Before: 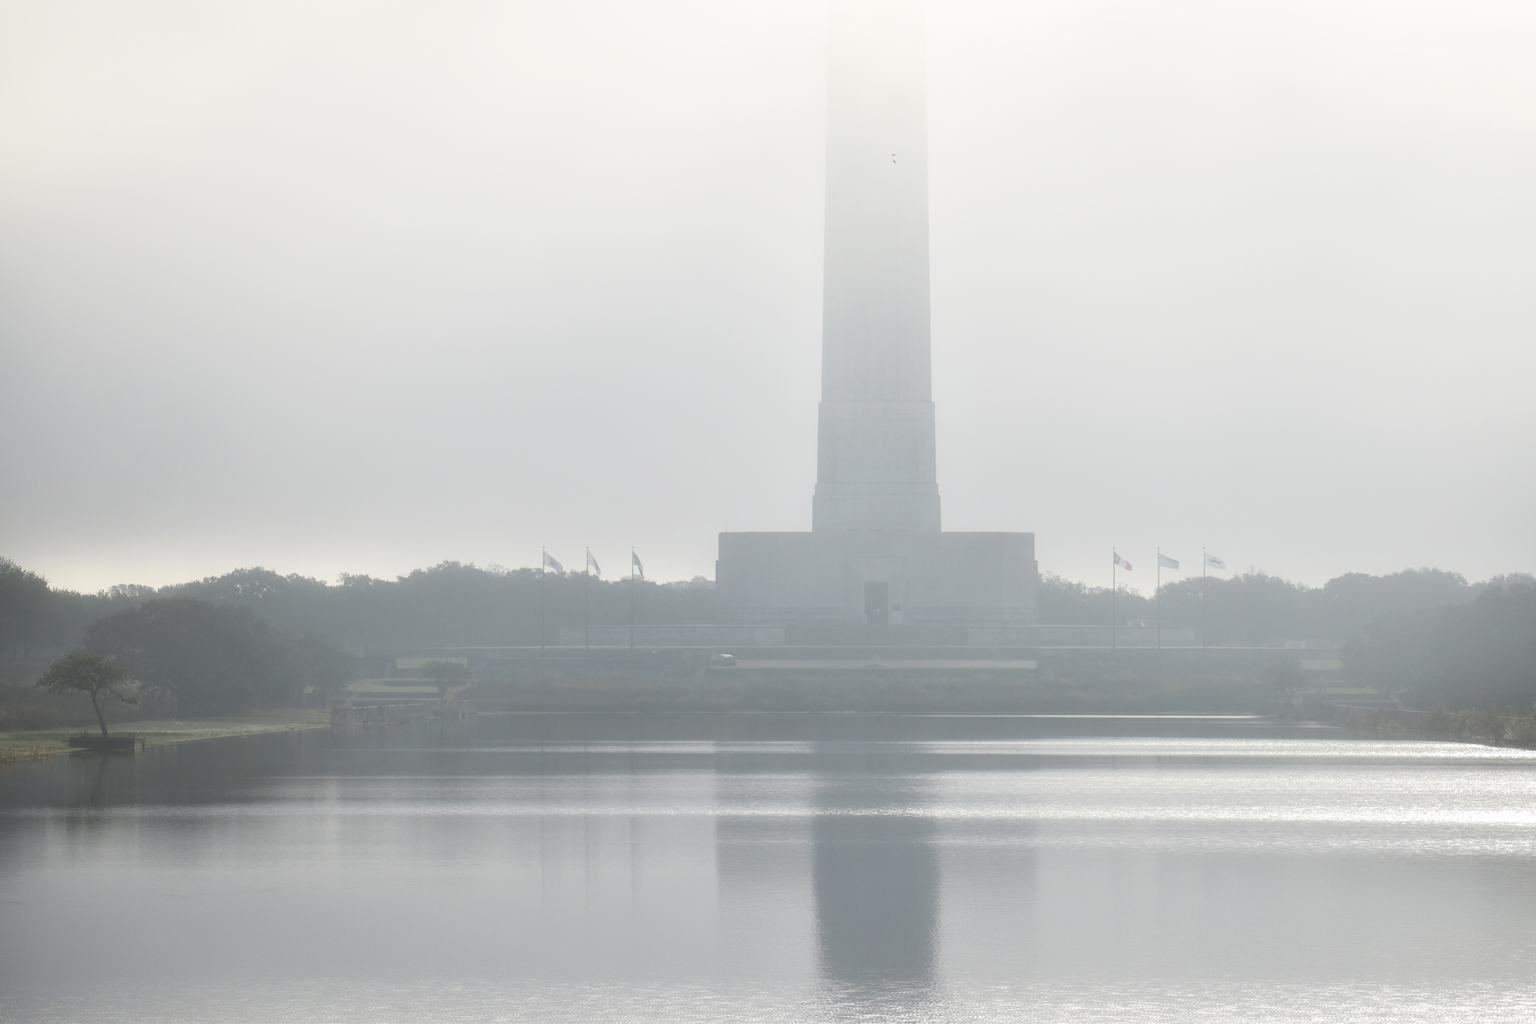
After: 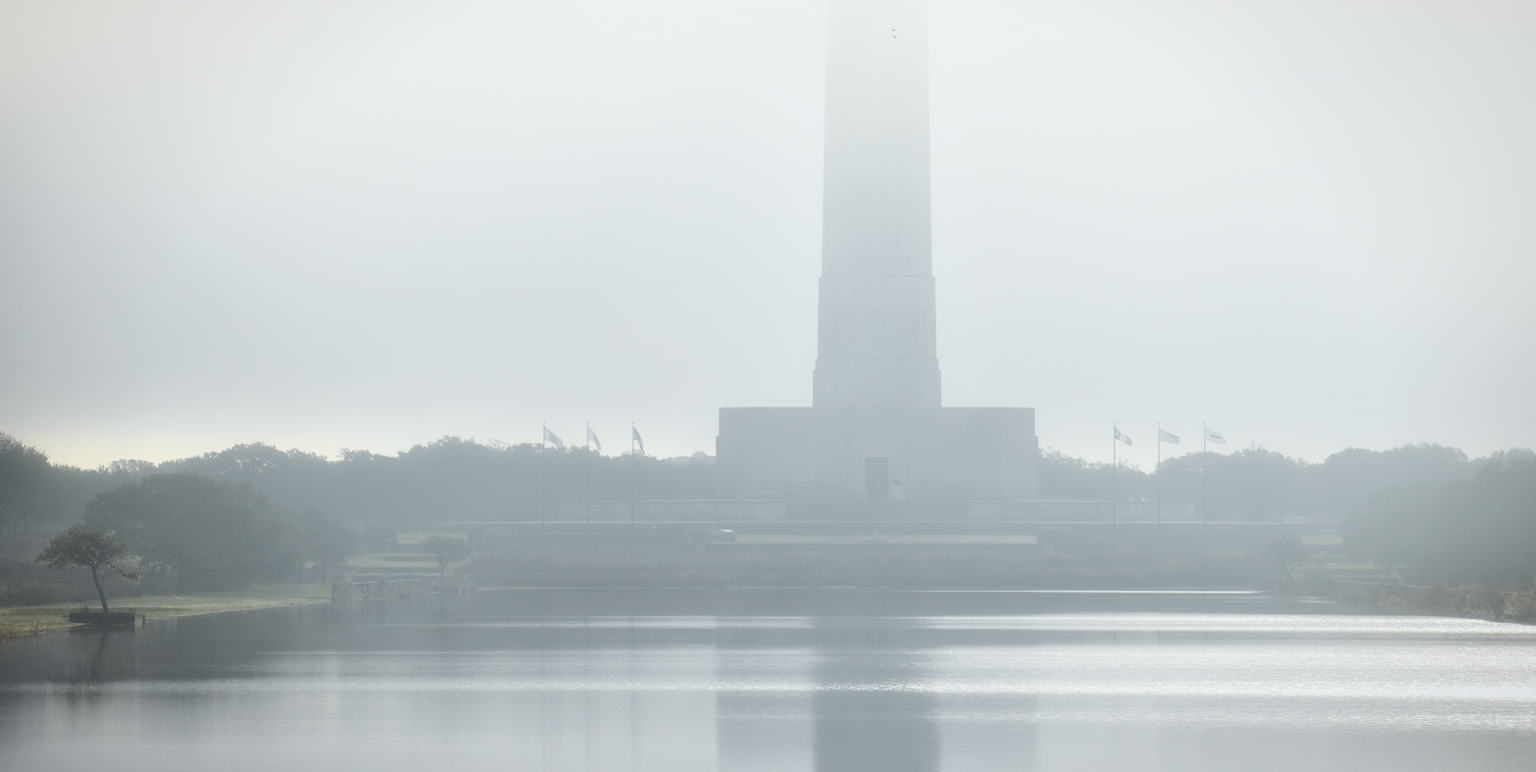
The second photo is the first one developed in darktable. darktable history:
exposure: exposure -0.042 EV, compensate highlight preservation false
tone curve: curves: ch0 [(0, 0) (0.035, 0.017) (0.131, 0.108) (0.279, 0.279) (0.476, 0.554) (0.617, 0.693) (0.704, 0.77) (0.801, 0.854) (0.895, 0.927) (1, 0.976)]; ch1 [(0, 0) (0.318, 0.278) (0.444, 0.427) (0.493, 0.488) (0.504, 0.497) (0.537, 0.538) (0.594, 0.616) (0.746, 0.764) (1, 1)]; ch2 [(0, 0) (0.316, 0.292) (0.381, 0.37) (0.423, 0.448) (0.476, 0.482) (0.502, 0.495) (0.529, 0.547) (0.583, 0.608) (0.639, 0.657) (0.7, 0.7) (0.861, 0.808) (1, 0.951)], color space Lab, independent channels, preserve colors none
vignetting: fall-off radius 100.97%, width/height ratio 1.344
crop and rotate: top 12.235%, bottom 12.363%
